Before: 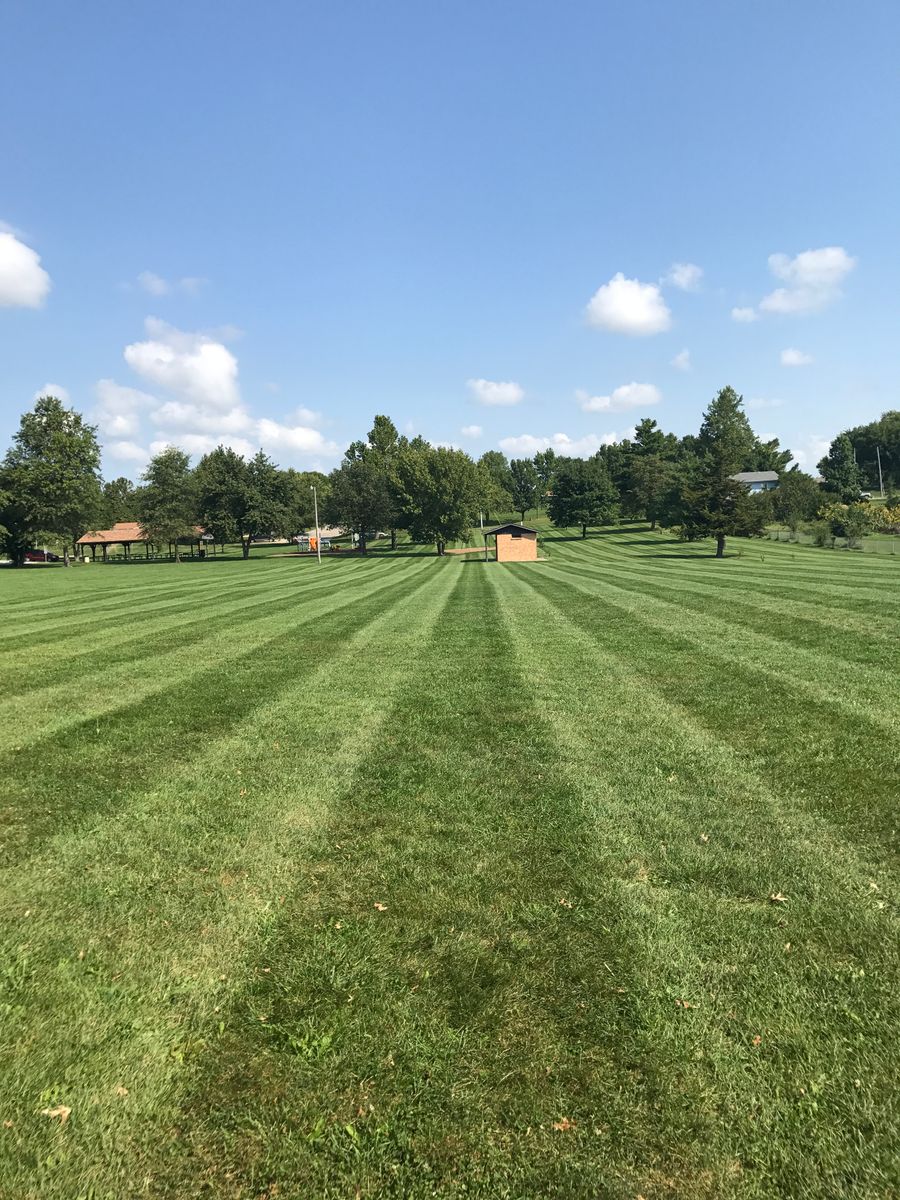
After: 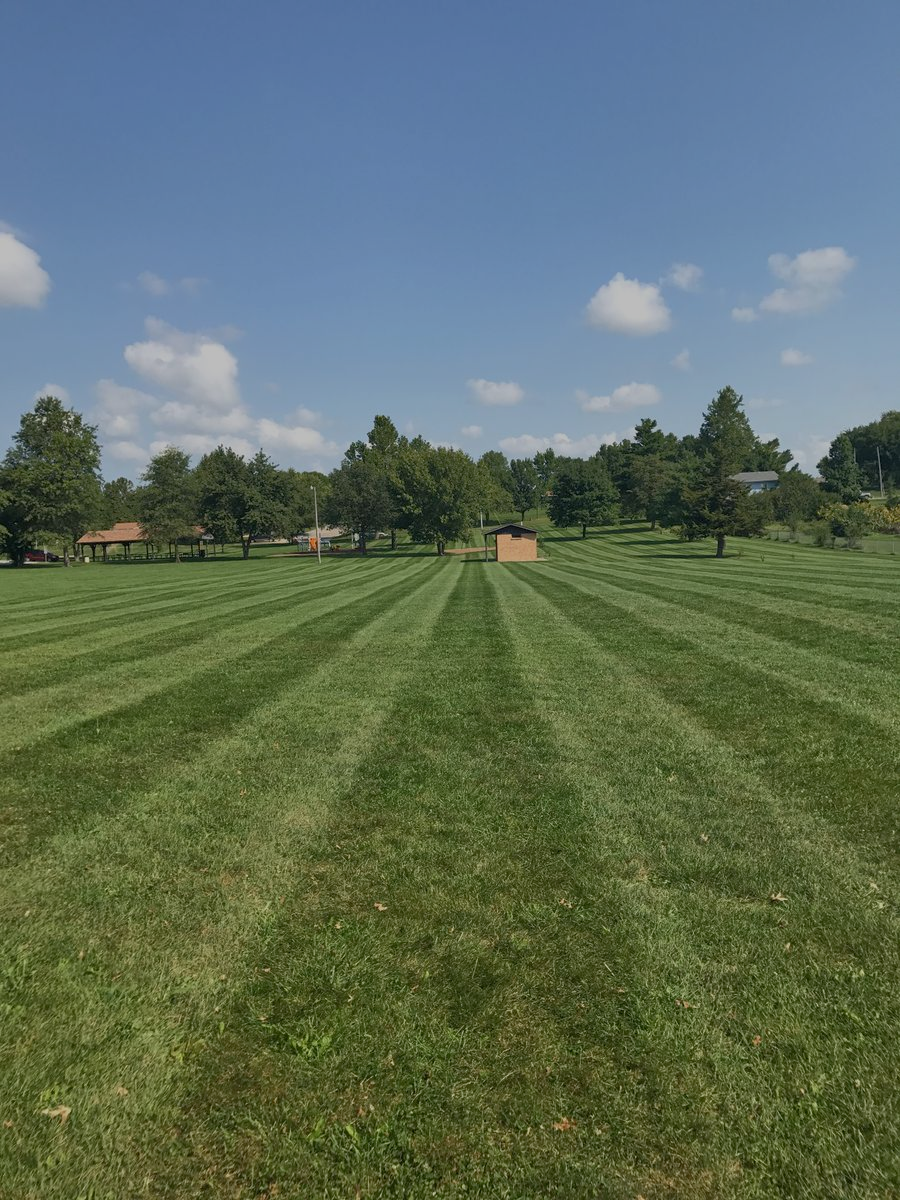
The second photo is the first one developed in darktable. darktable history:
tone equalizer: -8 EV -0.012 EV, -7 EV 0.008 EV, -6 EV -0.008 EV, -5 EV 0.008 EV, -4 EV -0.038 EV, -3 EV -0.241 EV, -2 EV -0.674 EV, -1 EV -0.966 EV, +0 EV -0.986 EV
